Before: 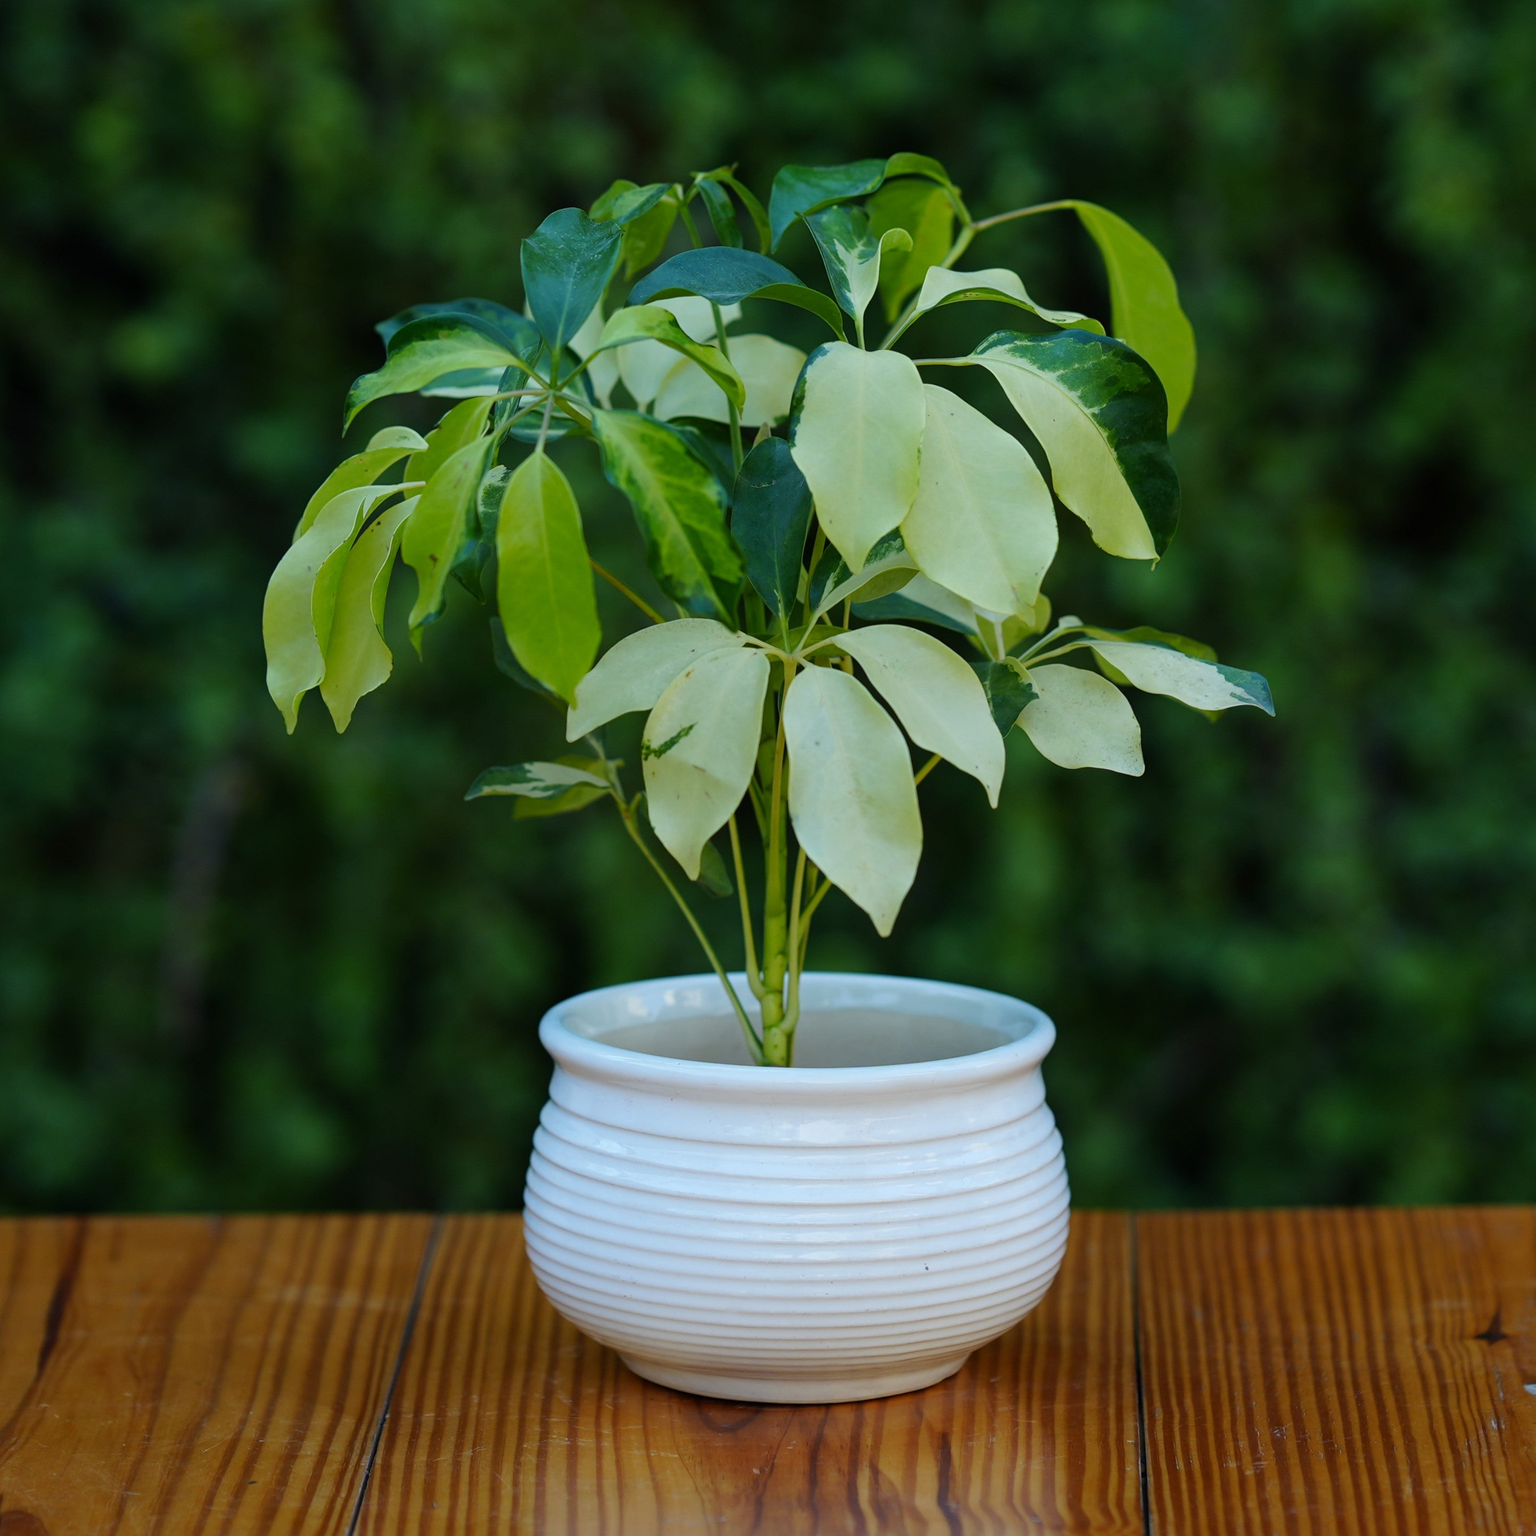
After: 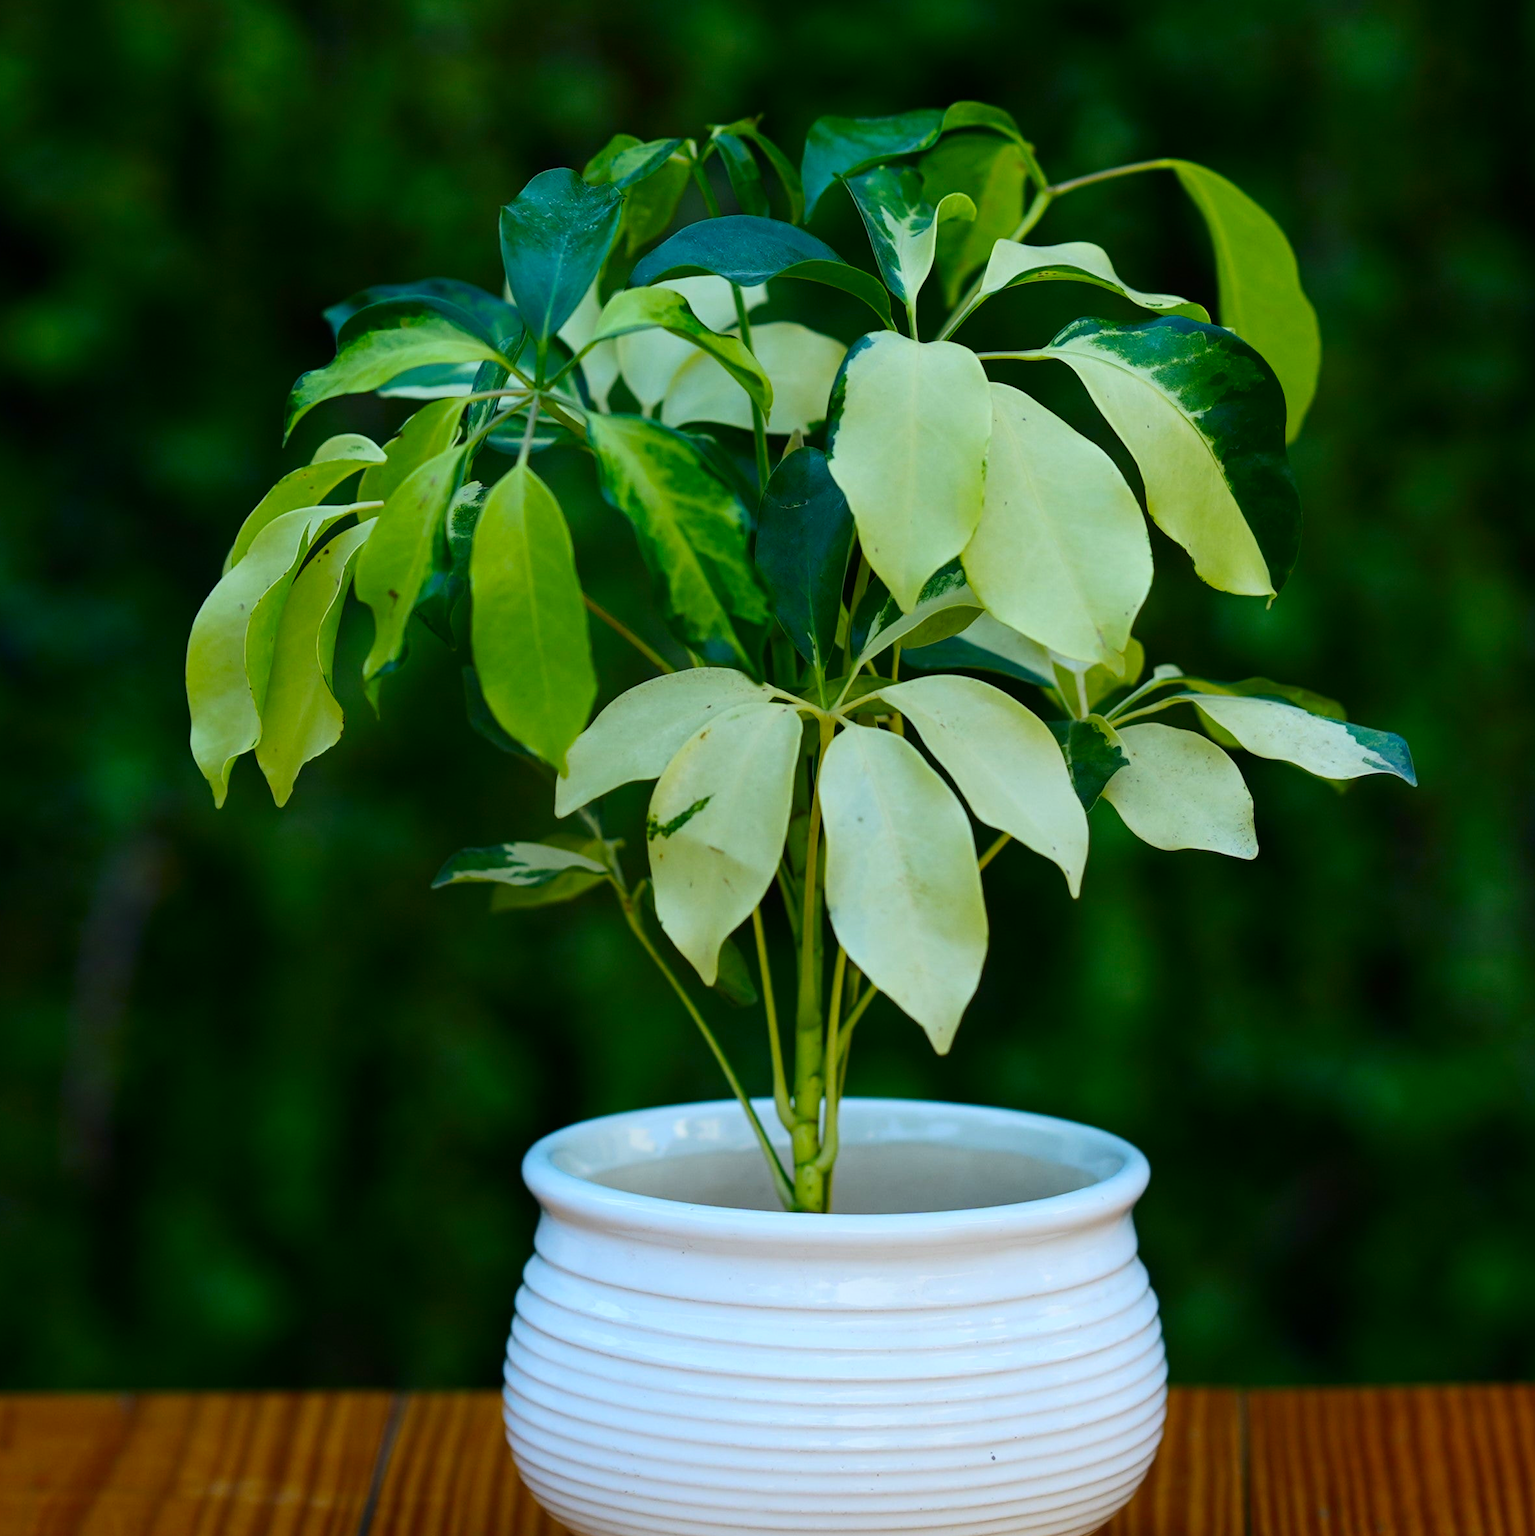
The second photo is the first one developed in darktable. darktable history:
contrast brightness saturation: contrast 0.18, saturation 0.3
crop and rotate: left 7.196%, top 4.574%, right 10.605%, bottom 13.178%
